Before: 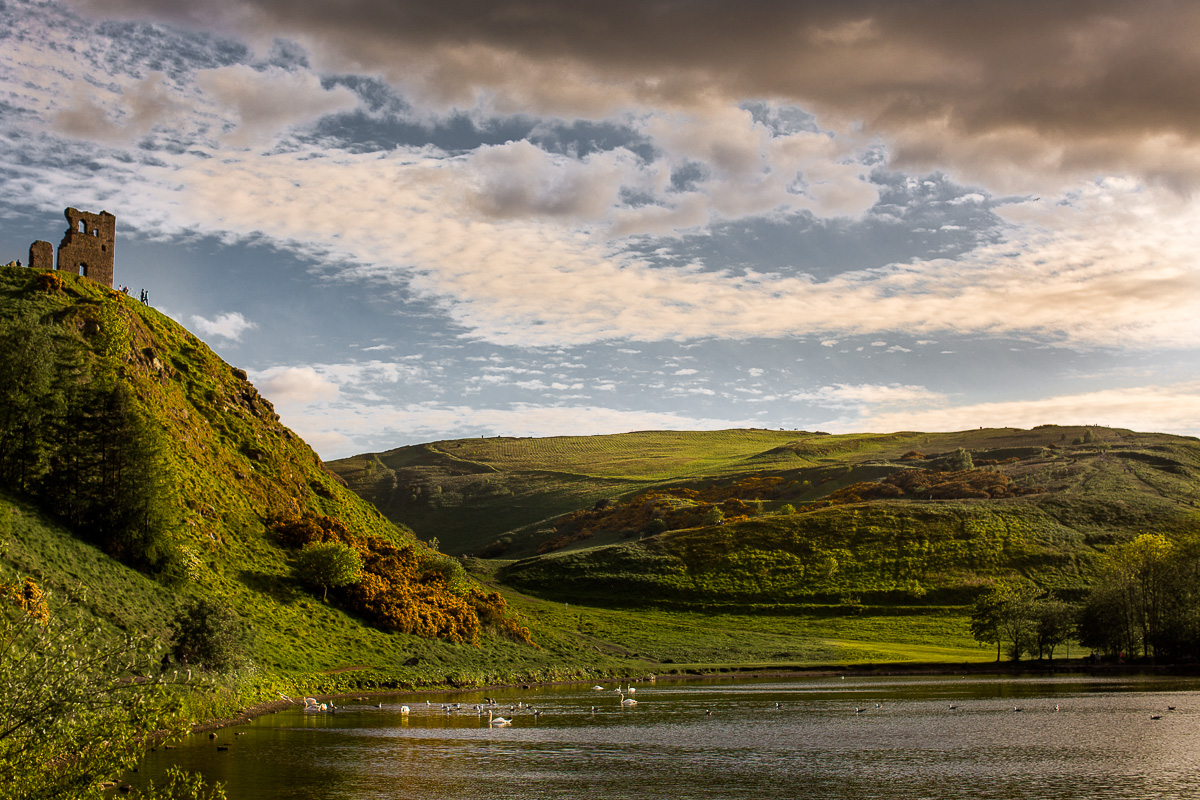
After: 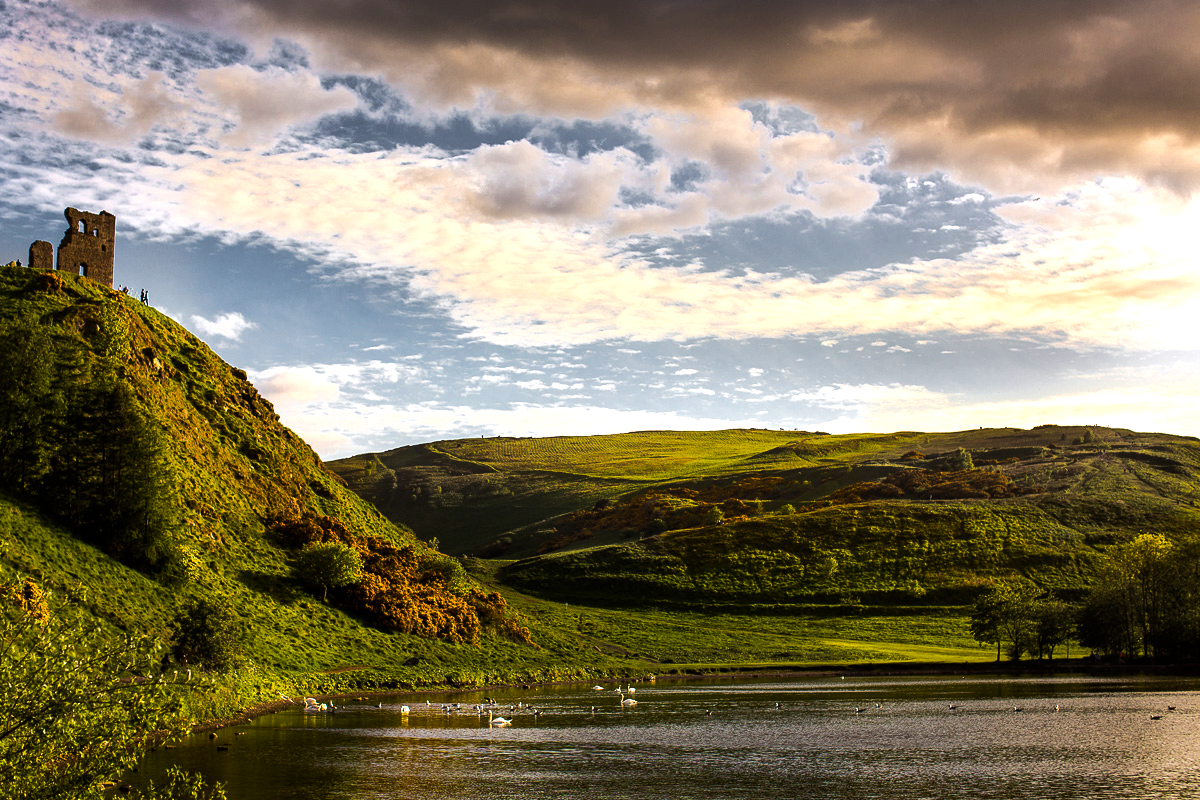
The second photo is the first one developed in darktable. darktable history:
color balance rgb: shadows lift › chroma 2.943%, shadows lift › hue 279.98°, linear chroma grading › global chroma 14.499%, perceptual saturation grading › global saturation 0.164%, perceptual brilliance grading › highlights 18.275%, perceptual brilliance grading › mid-tones 31.672%, perceptual brilliance grading › shadows -30.768%, global vibrance 20%
